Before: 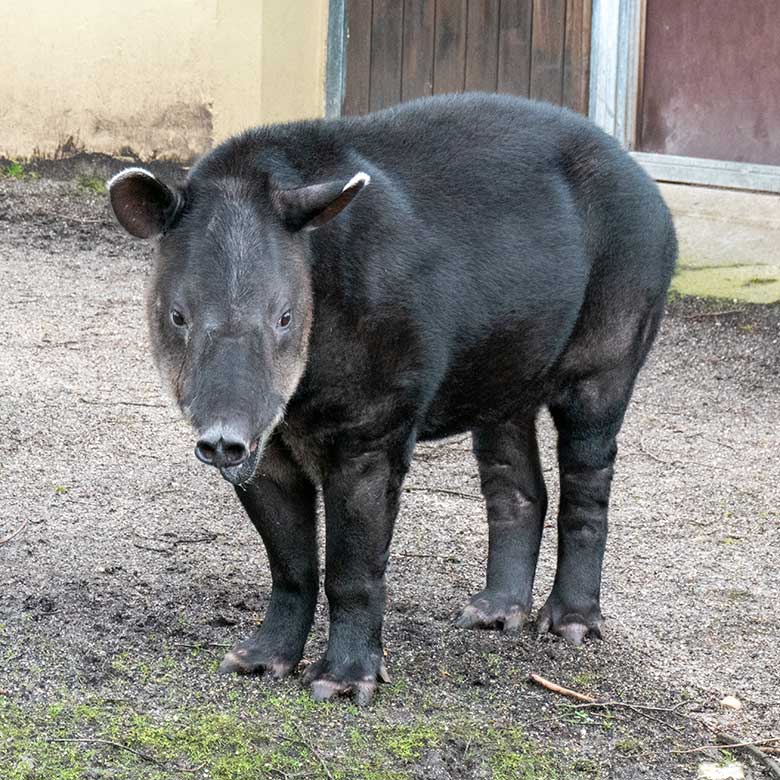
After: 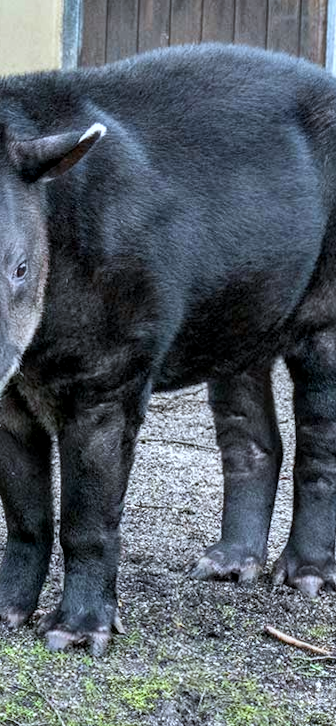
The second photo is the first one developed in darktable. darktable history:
local contrast: detail 130%
crop: left 33.452%, top 6.025%, right 23.155%
rotate and perspective: rotation 0.192°, lens shift (horizontal) -0.015, crop left 0.005, crop right 0.996, crop top 0.006, crop bottom 0.99
contrast brightness saturation: contrast 0.1, brightness 0.02, saturation 0.02
white balance: red 0.924, blue 1.095
